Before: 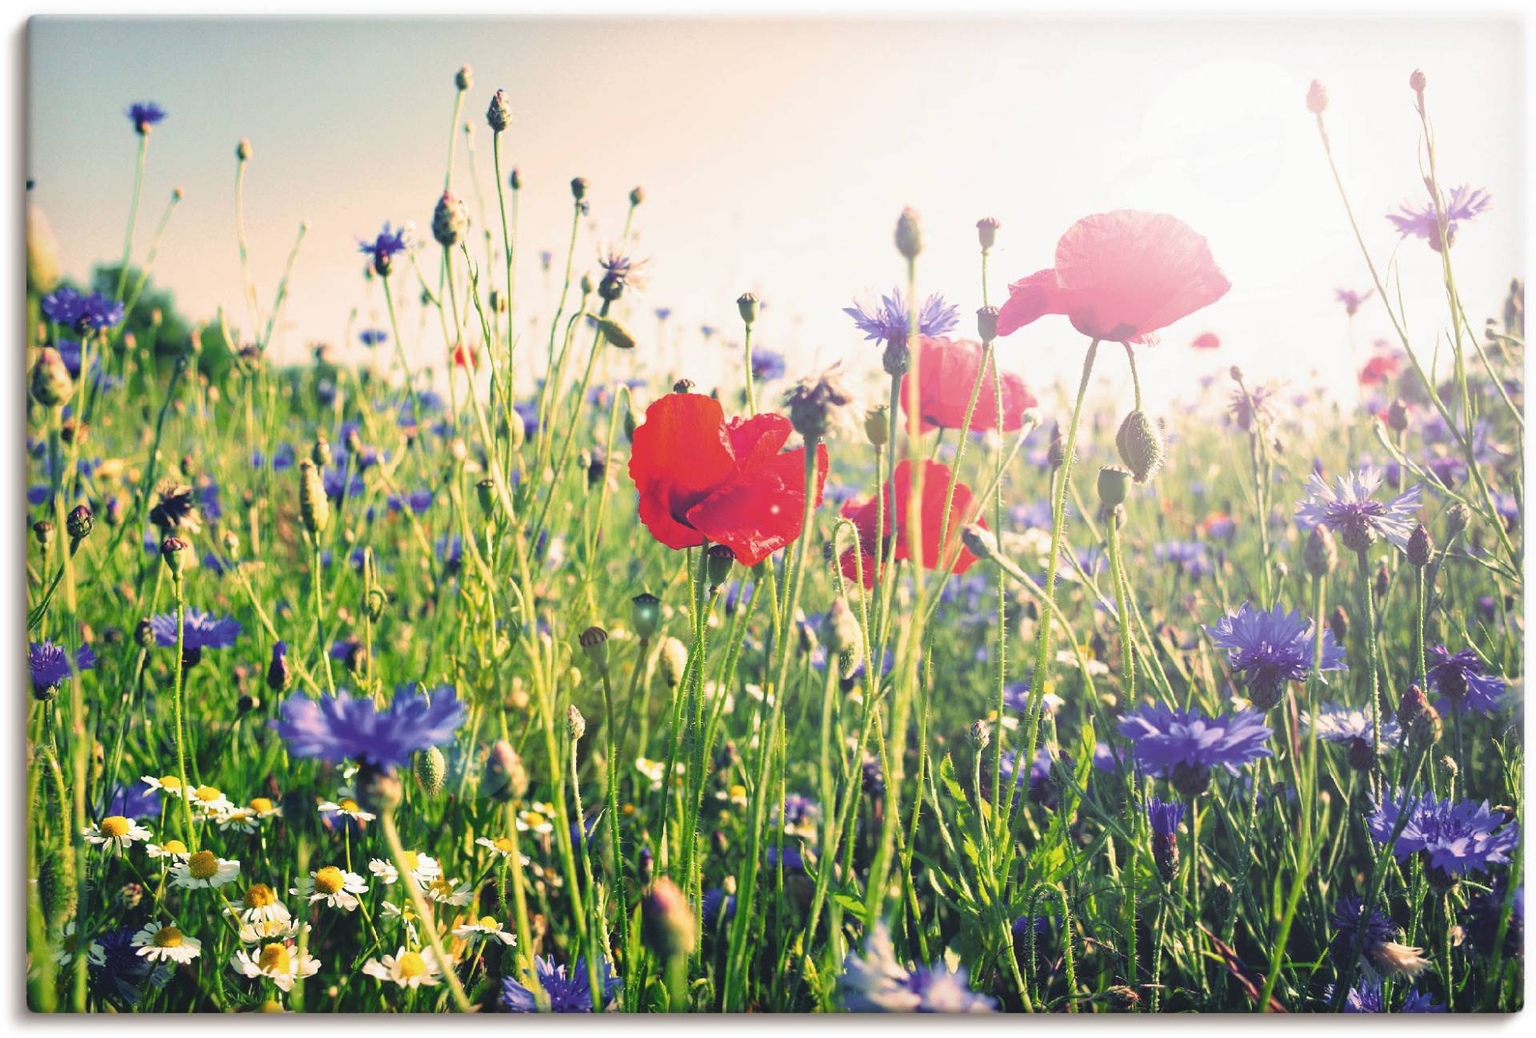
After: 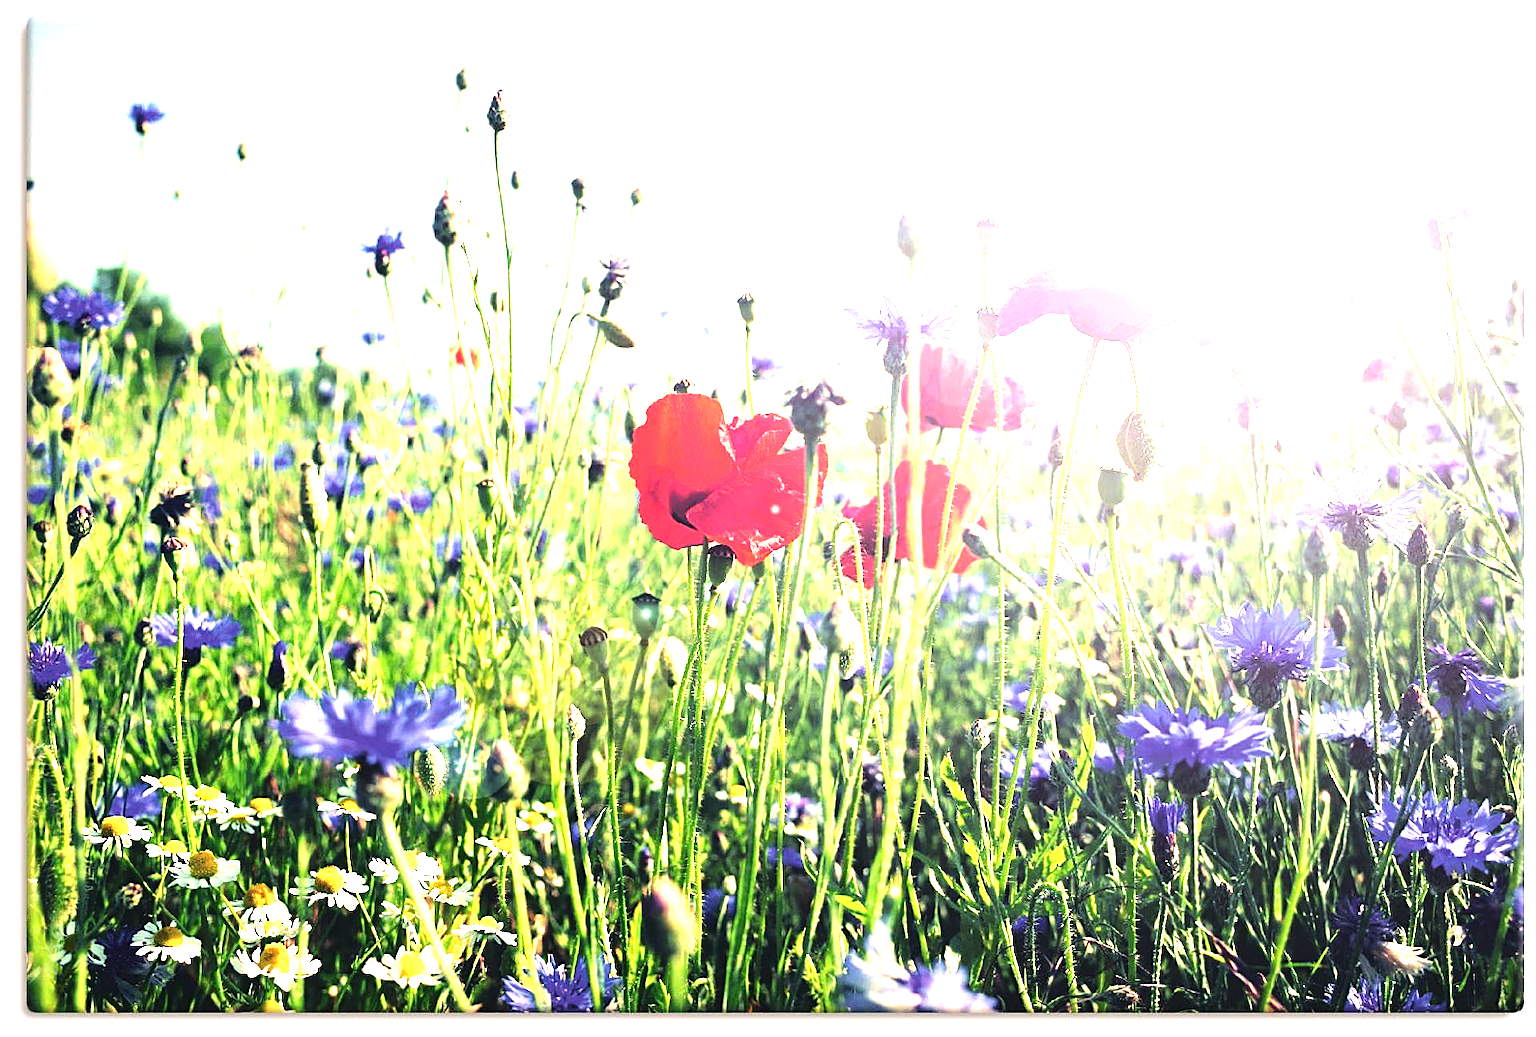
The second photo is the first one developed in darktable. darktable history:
sharpen: on, module defaults
exposure: black level correction 0.001, exposure 0.5 EV, compensate exposure bias true, compensate highlight preservation false
tone equalizer: -8 EV -1.08 EV, -7 EV -1.01 EV, -6 EV -0.867 EV, -5 EV -0.578 EV, -3 EV 0.578 EV, -2 EV 0.867 EV, -1 EV 1.01 EV, +0 EV 1.08 EV, edges refinement/feathering 500, mask exposure compensation -1.57 EV, preserve details no
